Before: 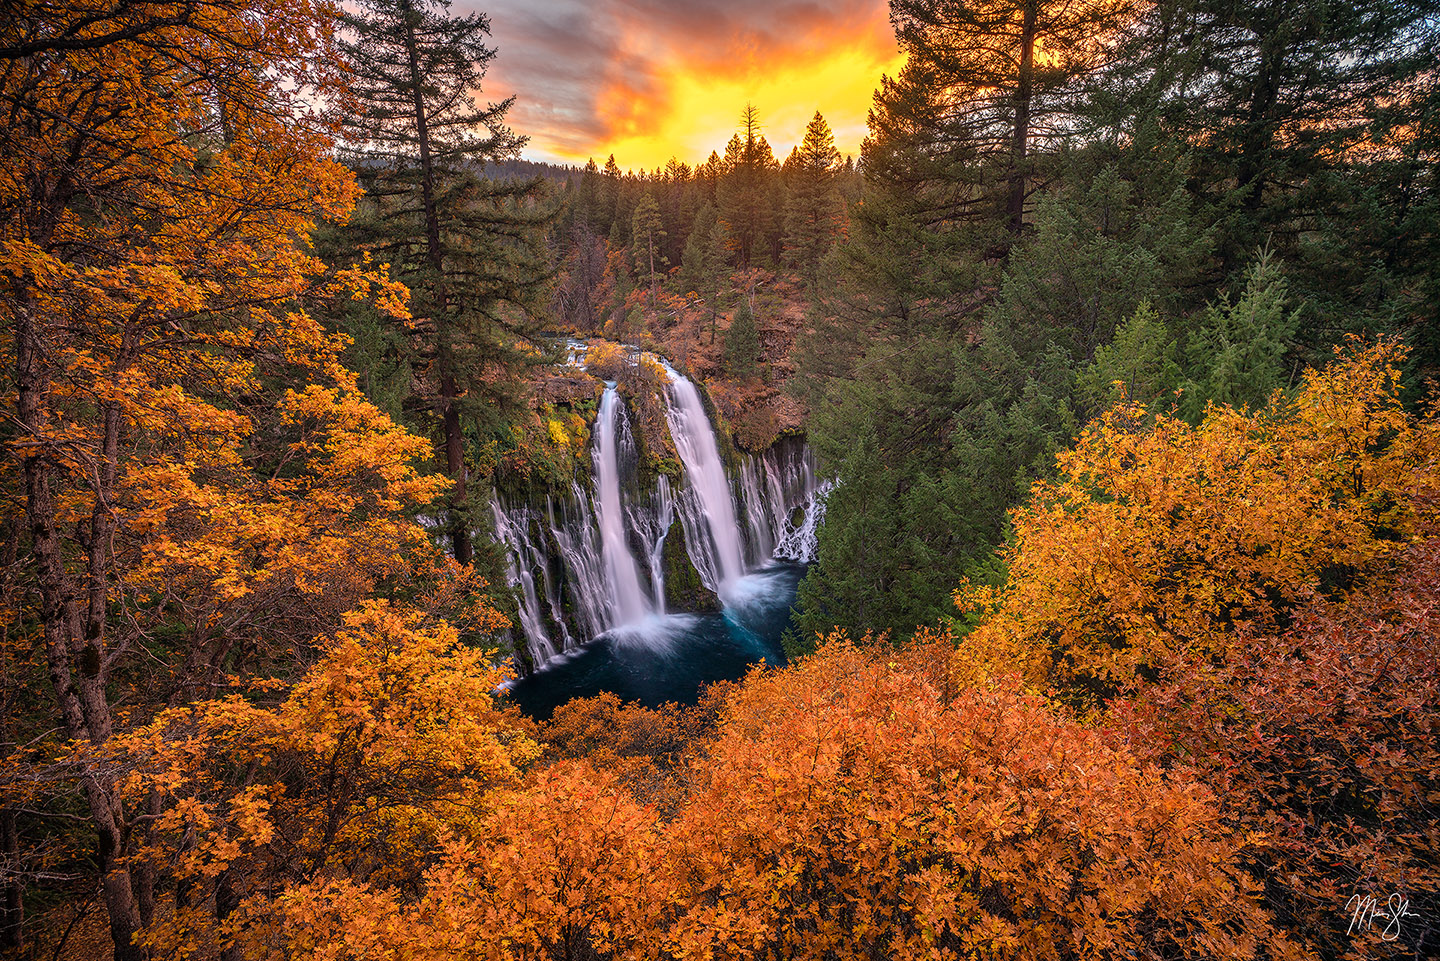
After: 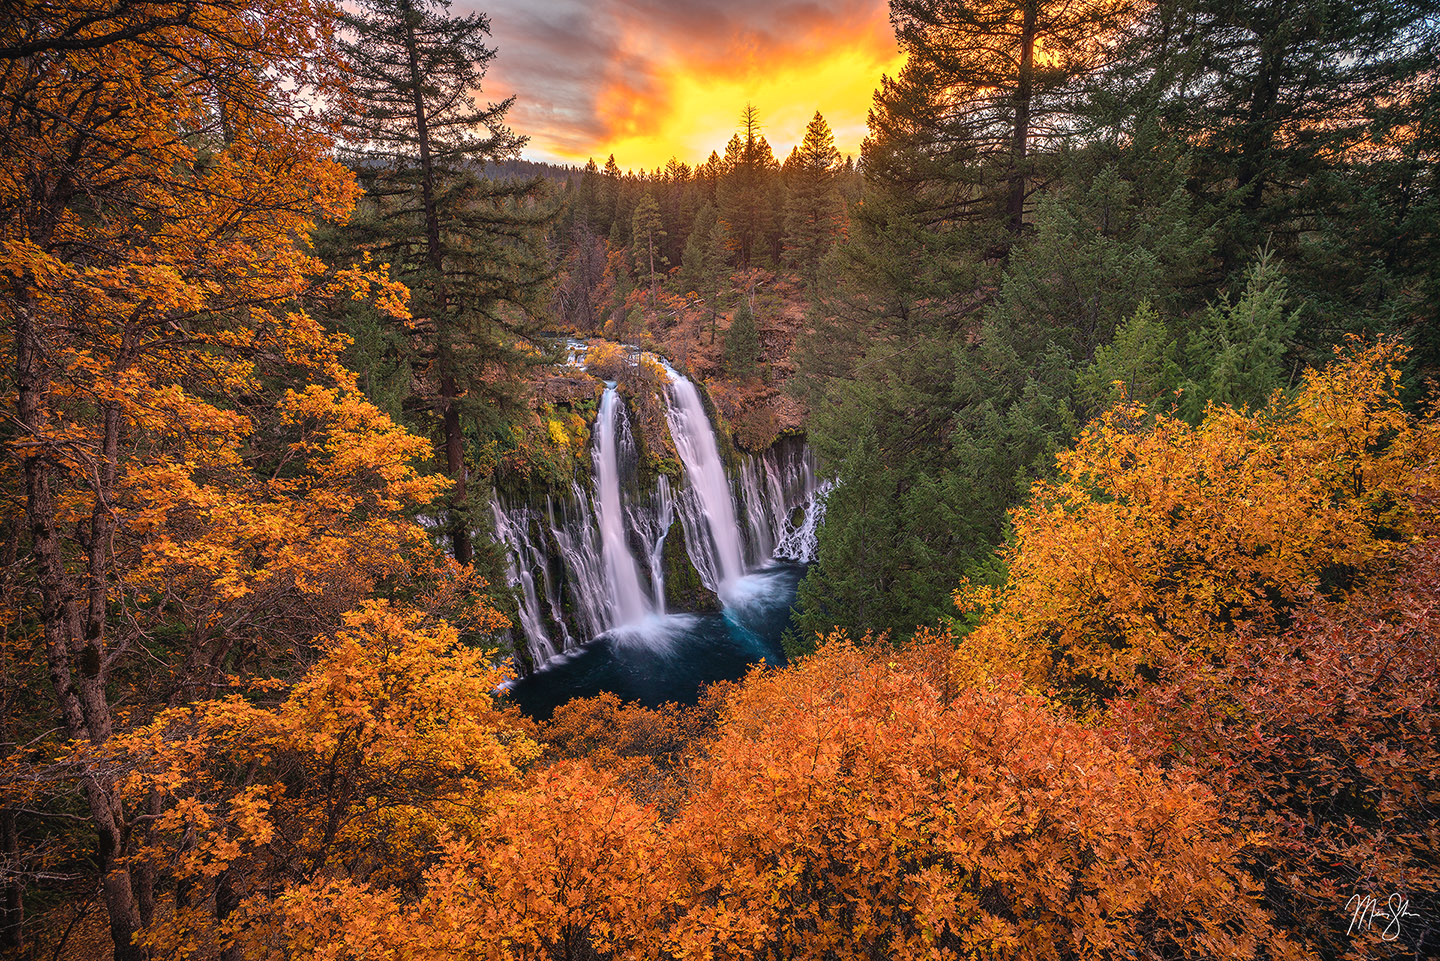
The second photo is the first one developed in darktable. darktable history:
exposure: black level correction -0.003, exposure 0.034 EV, compensate highlight preservation false
